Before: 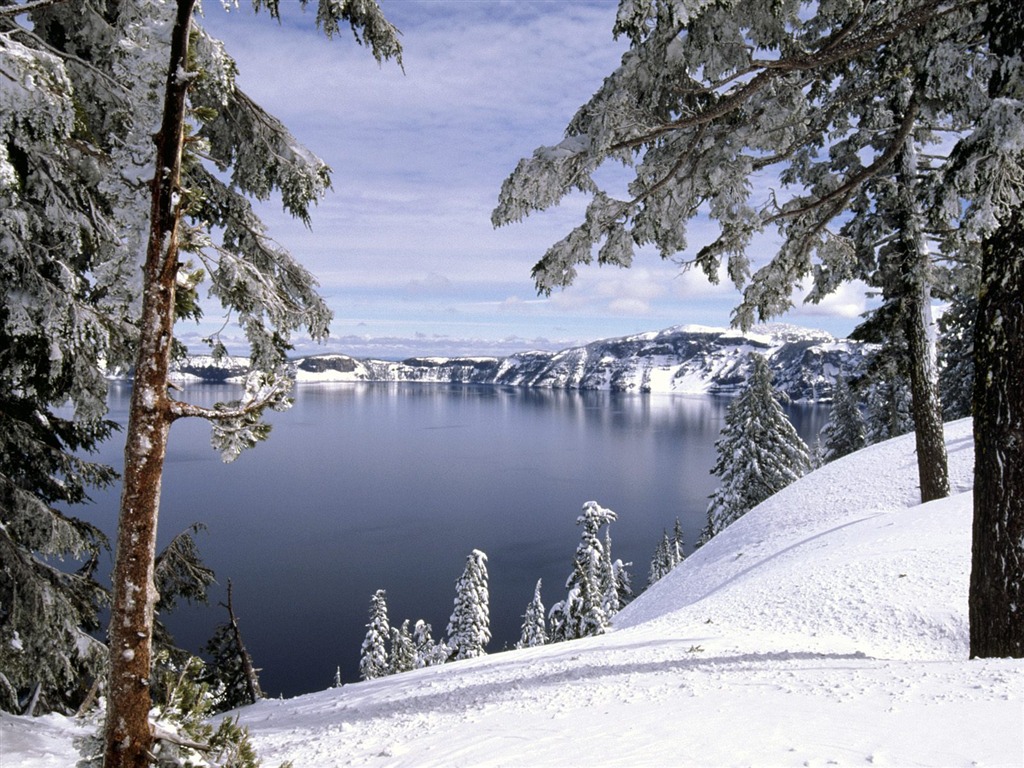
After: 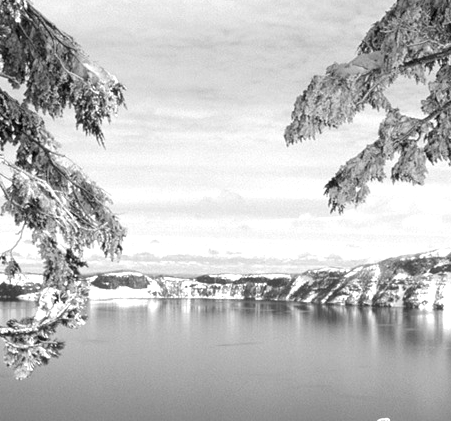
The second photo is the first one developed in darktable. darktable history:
crop: left 20.248%, top 10.86%, right 35.675%, bottom 34.321%
exposure: black level correction 0, exposure 0.7 EV, compensate exposure bias true, compensate highlight preservation false
monochrome: size 1
